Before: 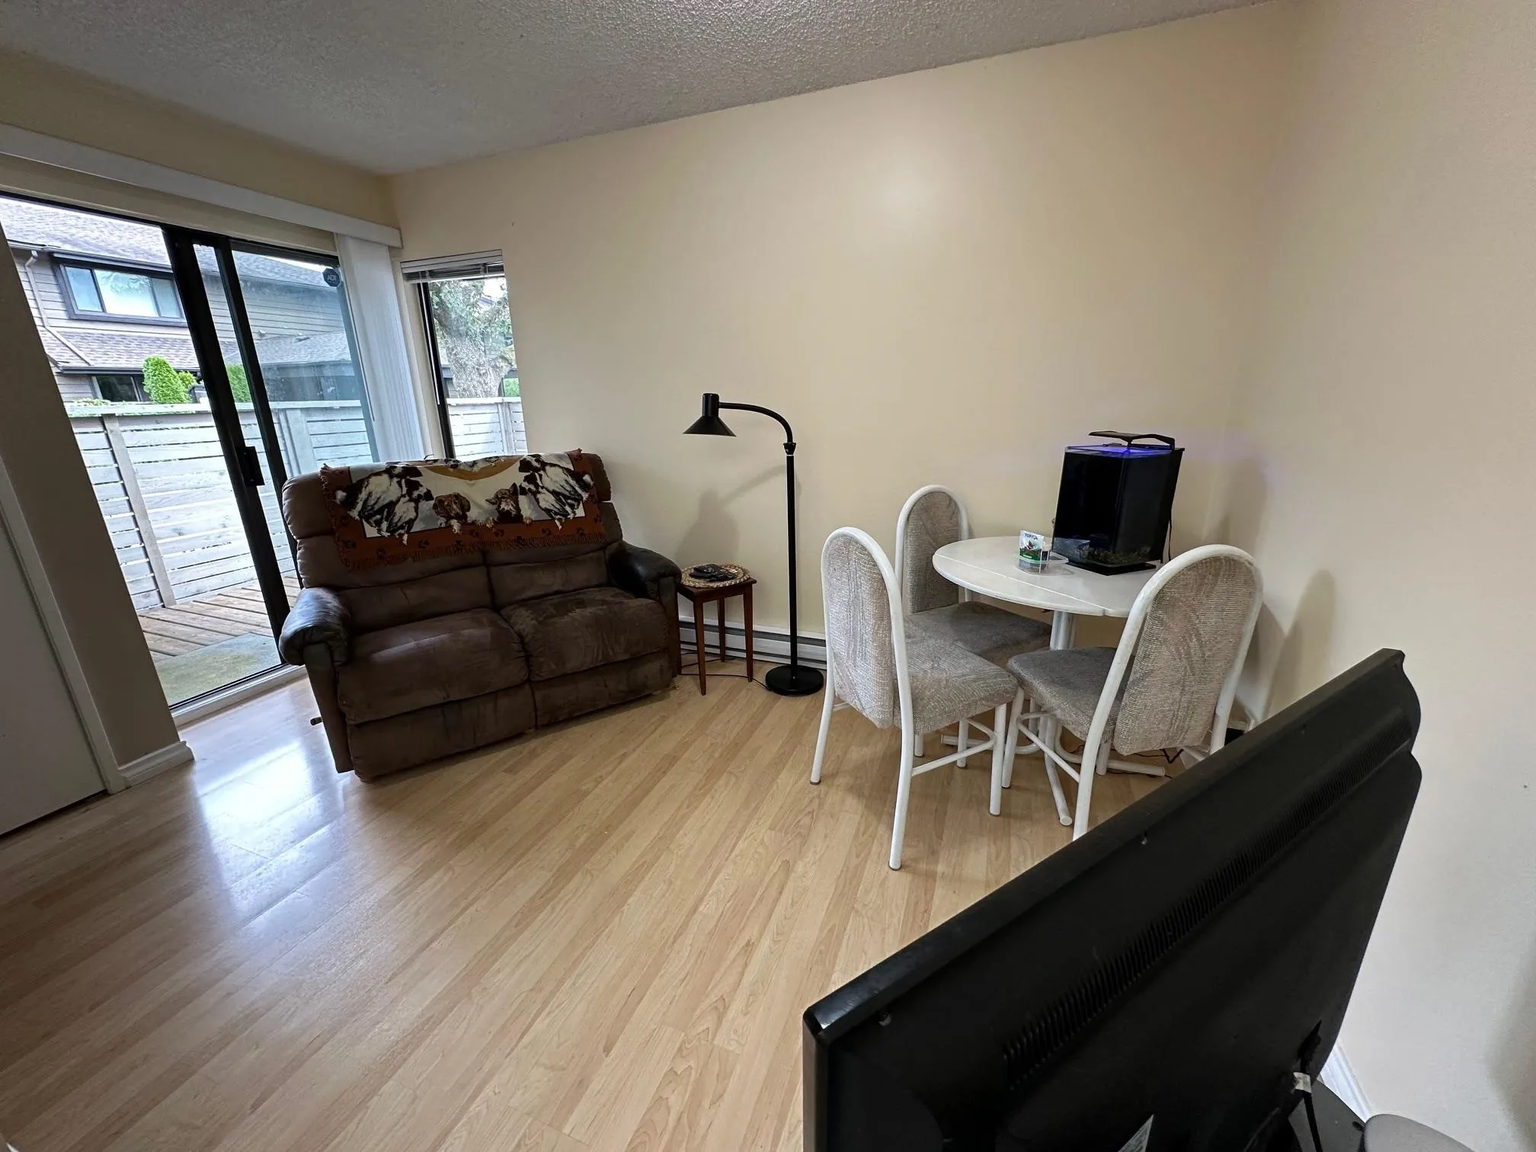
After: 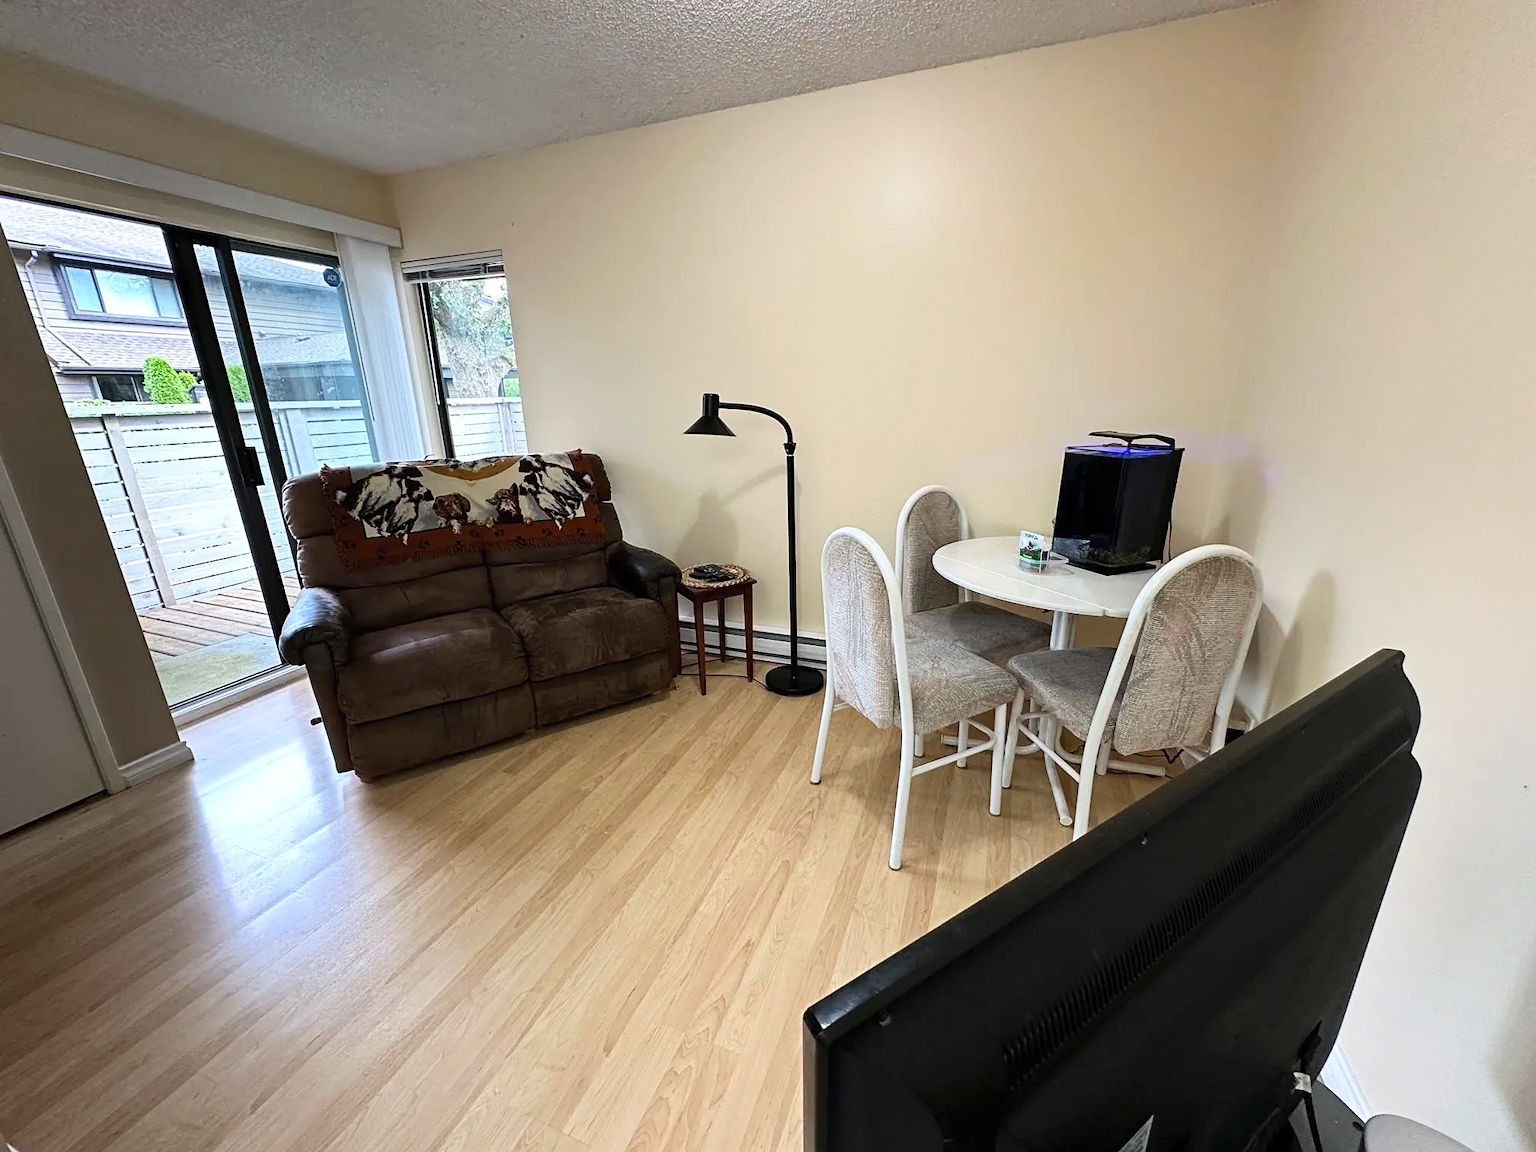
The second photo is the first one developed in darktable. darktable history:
sharpen: amount 0.204
contrast brightness saturation: contrast 0.204, brightness 0.159, saturation 0.219
